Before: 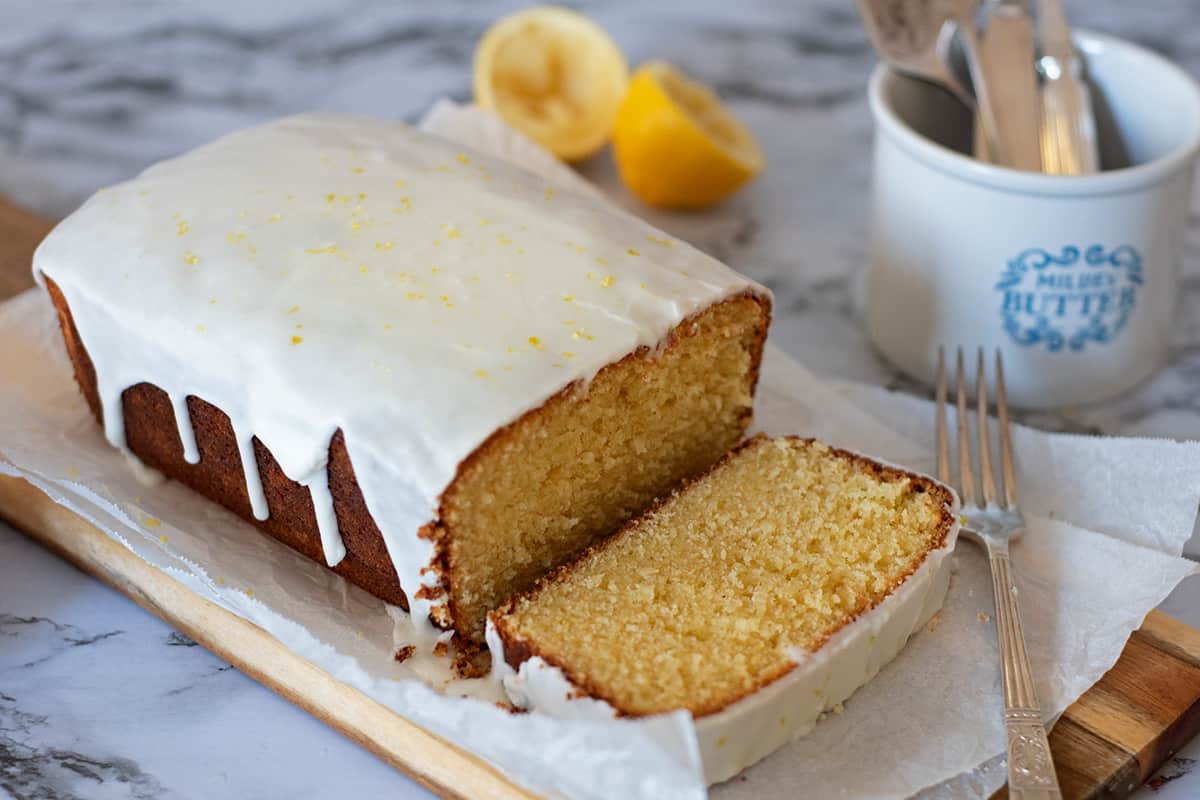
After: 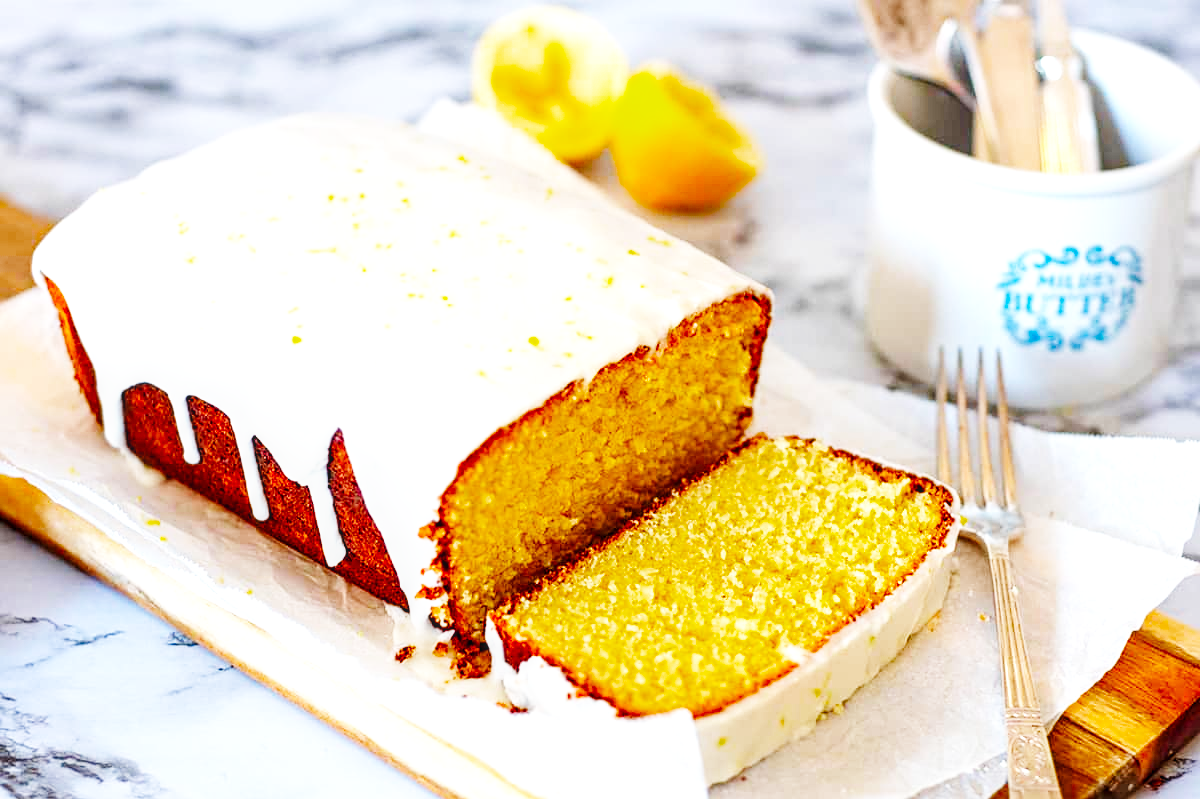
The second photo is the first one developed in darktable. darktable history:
vibrance: vibrance 67%
color balance rgb: perceptual saturation grading › global saturation 25%, global vibrance 20%
sharpen: amount 0.2
base curve: curves: ch0 [(0, 0.003) (0.001, 0.002) (0.006, 0.004) (0.02, 0.022) (0.048, 0.086) (0.094, 0.234) (0.162, 0.431) (0.258, 0.629) (0.385, 0.8) (0.548, 0.918) (0.751, 0.988) (1, 1)], preserve colors none
crop: bottom 0.071%
local contrast: on, module defaults
exposure: black level correction 0.001, exposure 0.5 EV, compensate exposure bias true, compensate highlight preservation false
